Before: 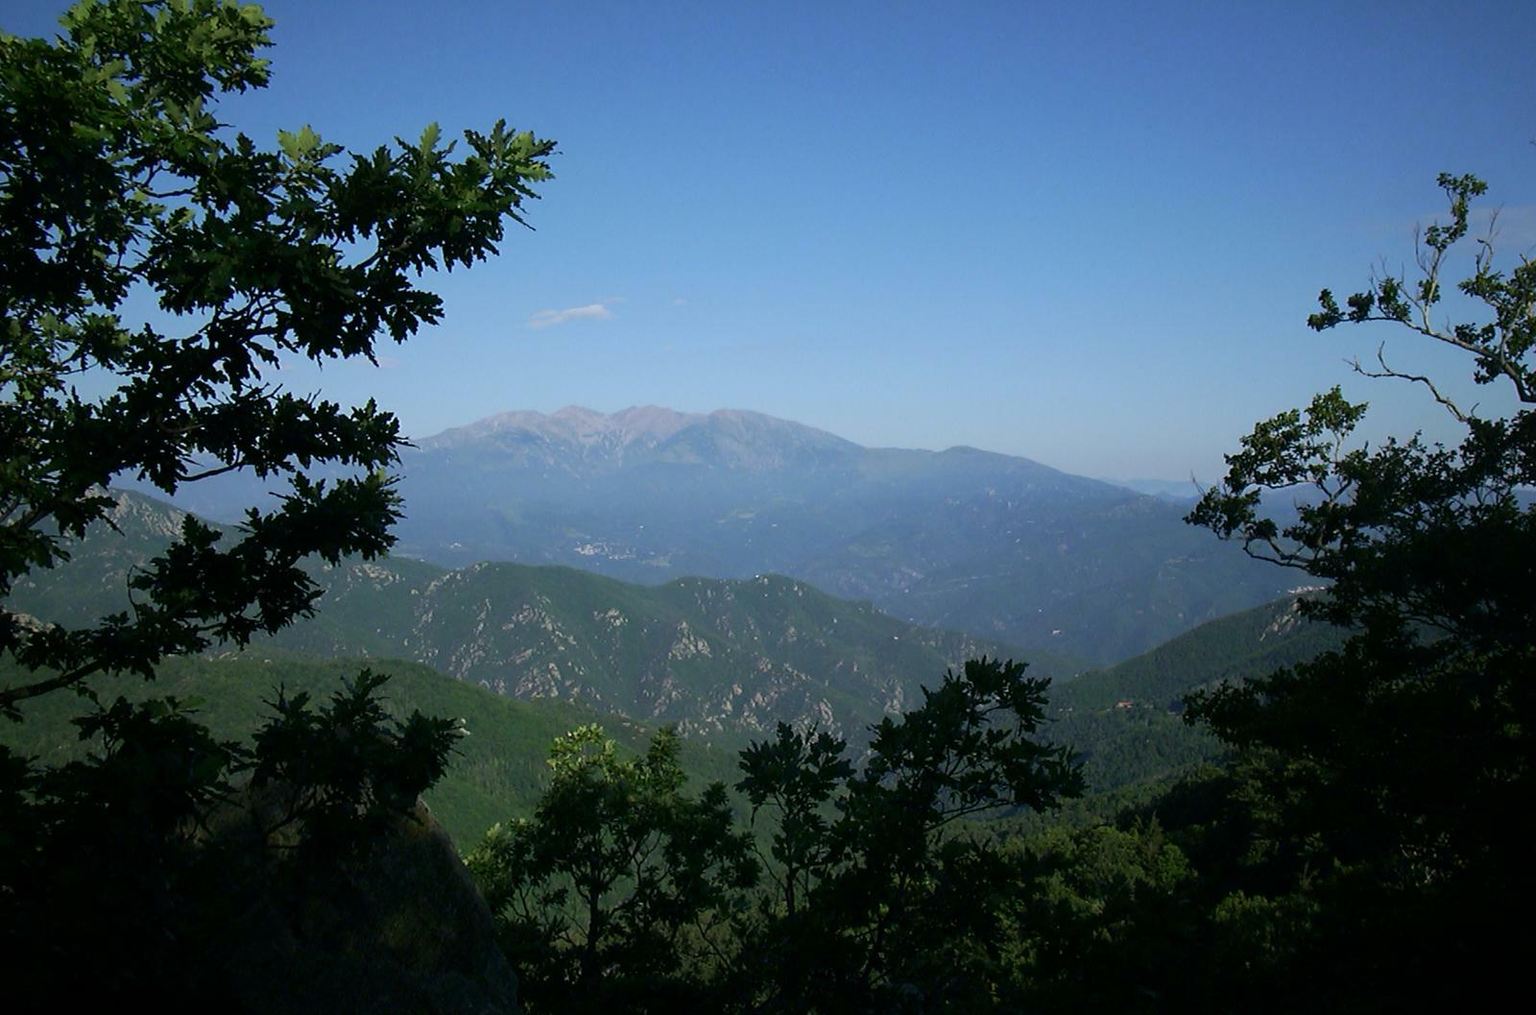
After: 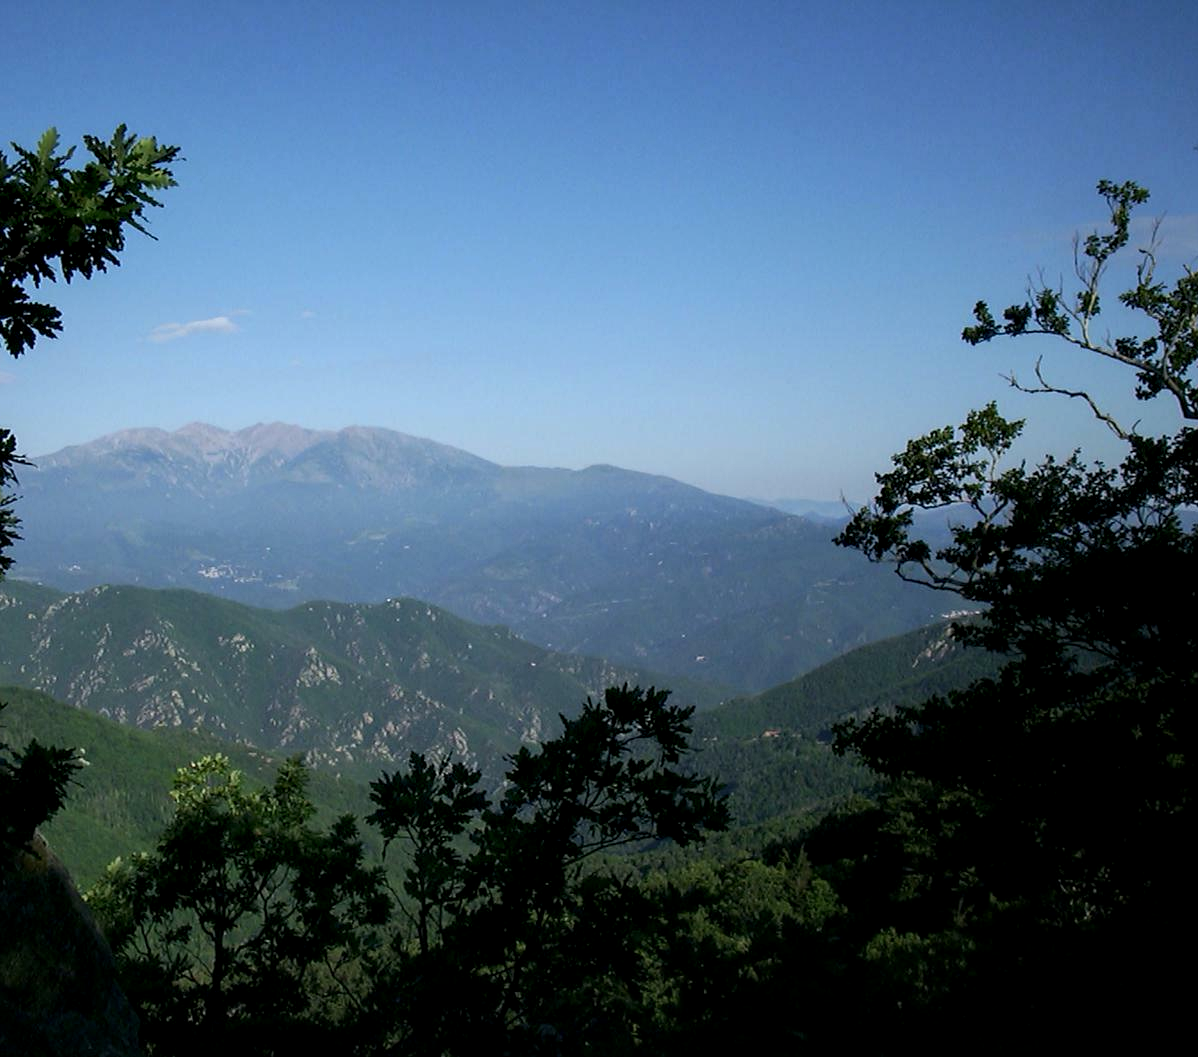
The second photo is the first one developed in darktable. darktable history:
crop and rotate: left 25.072%
local contrast: highlights 29%, shadows 75%, midtone range 0.743
